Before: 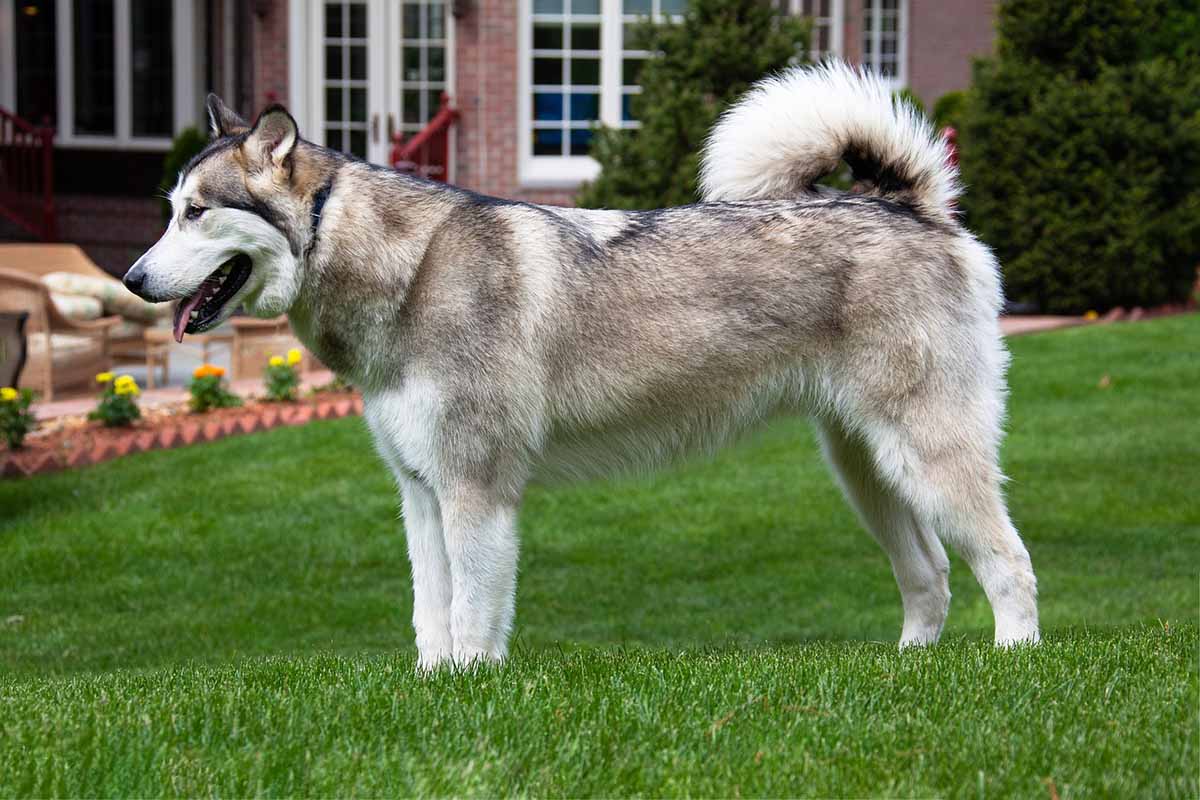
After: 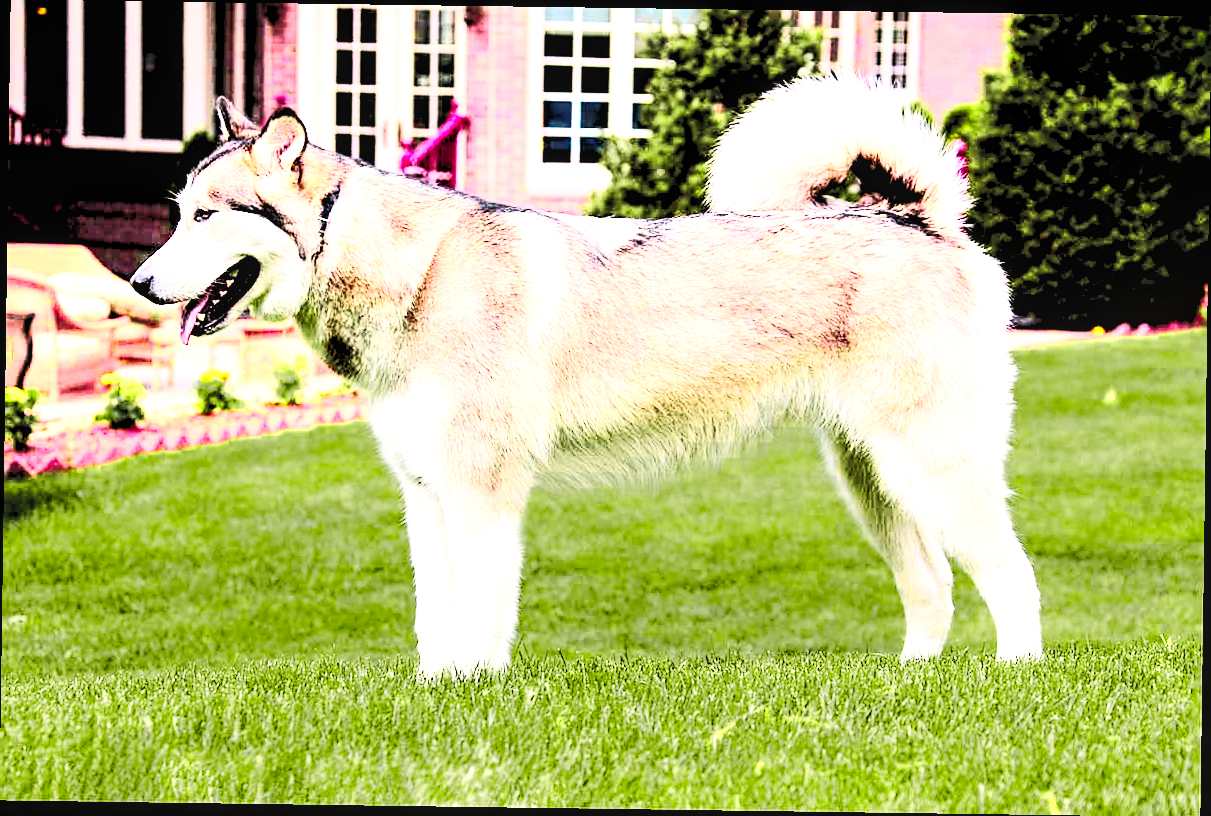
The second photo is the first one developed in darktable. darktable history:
color zones: curves: ch0 [(0, 0.533) (0.126, 0.533) (0.234, 0.533) (0.368, 0.357) (0.5, 0.5) (0.625, 0.5) (0.74, 0.637) (0.875, 0.5)]; ch1 [(0.004, 0.708) (0.129, 0.662) (0.25, 0.5) (0.375, 0.331) (0.496, 0.396) (0.625, 0.649) (0.739, 0.26) (0.875, 0.5) (1, 0.478)]; ch2 [(0, 0.409) (0.132, 0.403) (0.236, 0.558) (0.379, 0.448) (0.5, 0.5) (0.625, 0.5) (0.691, 0.39) (0.875, 0.5)]
rotate and perspective: rotation 0.8°, automatic cropping off
local contrast: highlights 99%, shadows 86%, detail 160%, midtone range 0.2
white balance: red 1.127, blue 0.943
rgb levels: preserve colors sum RGB, levels [[0.038, 0.433, 0.934], [0, 0.5, 1], [0, 0.5, 1]]
sharpen: amount 0.2
tone curve: curves: ch0 [(0, 0) (0.427, 0.375) (0.616, 0.801) (1, 1)], color space Lab, linked channels, preserve colors none
base curve: curves: ch0 [(0, 0) (0.028, 0.03) (0.105, 0.232) (0.387, 0.748) (0.754, 0.968) (1, 1)], fusion 1, exposure shift 0.576, preserve colors none
